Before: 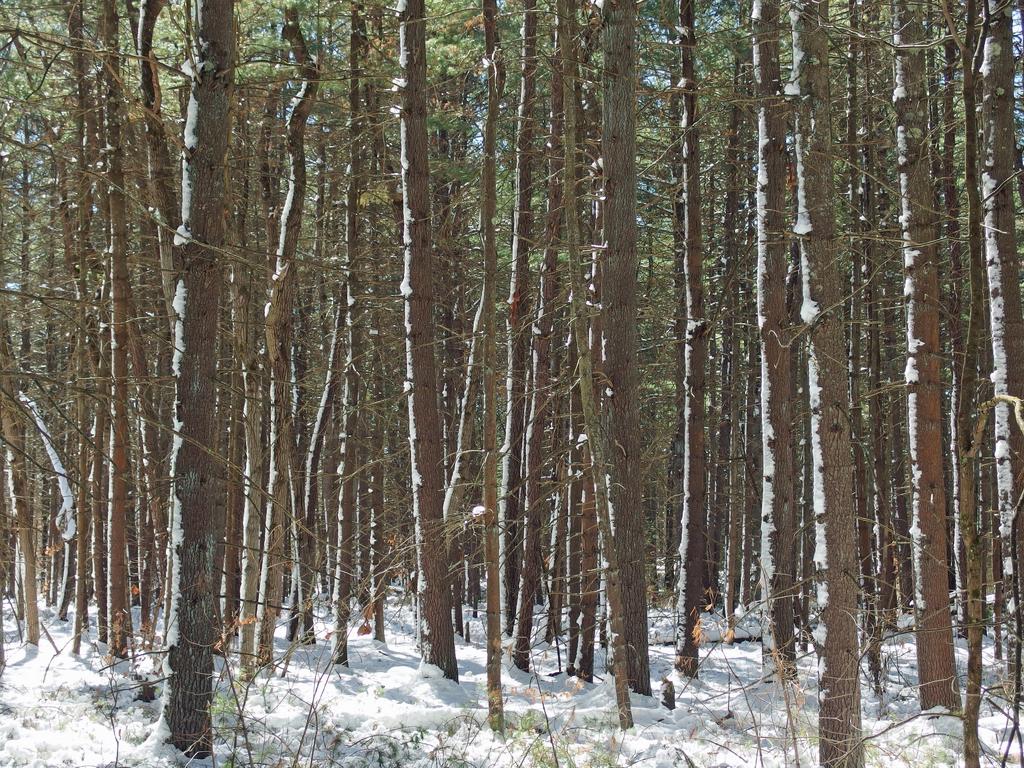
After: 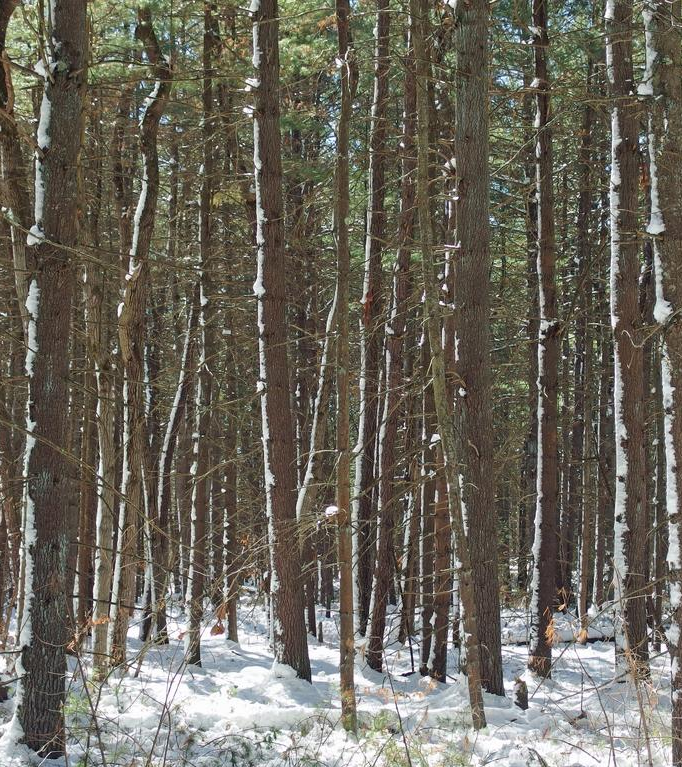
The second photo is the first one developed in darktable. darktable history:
crop and rotate: left 14.372%, right 18.971%
